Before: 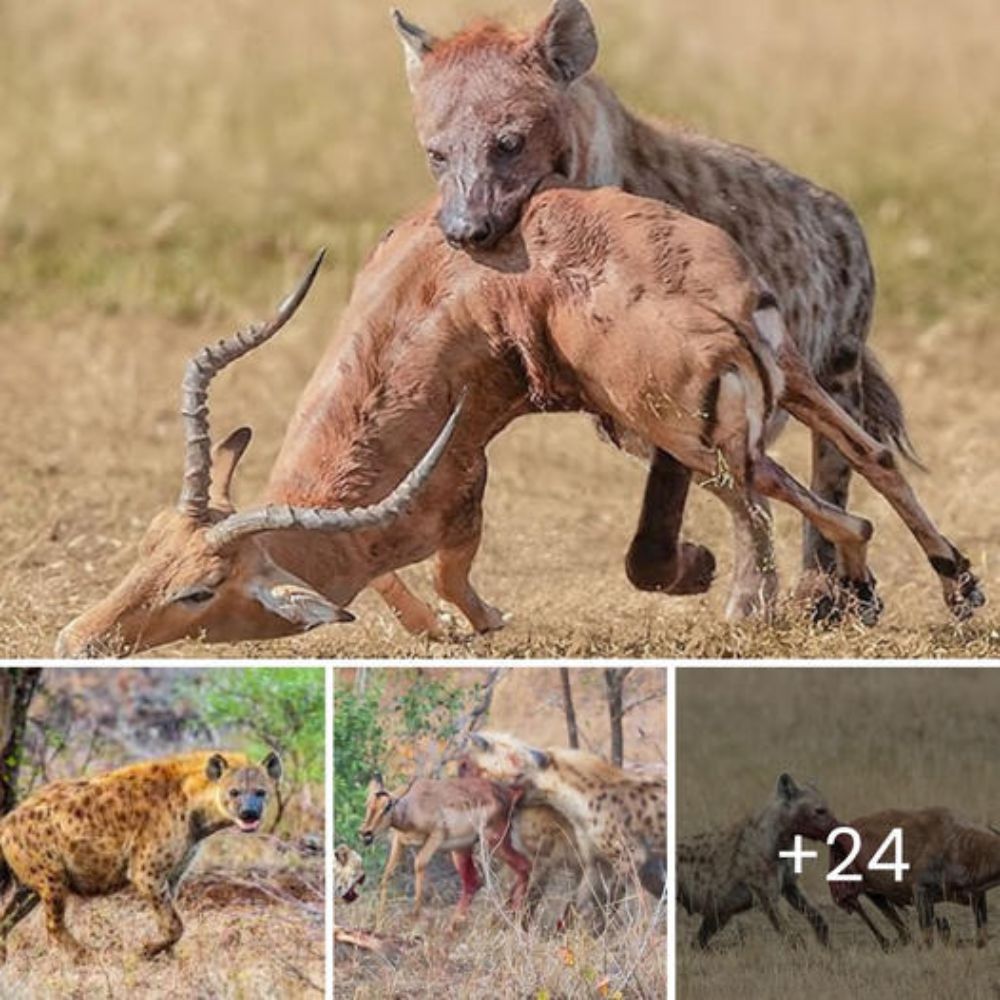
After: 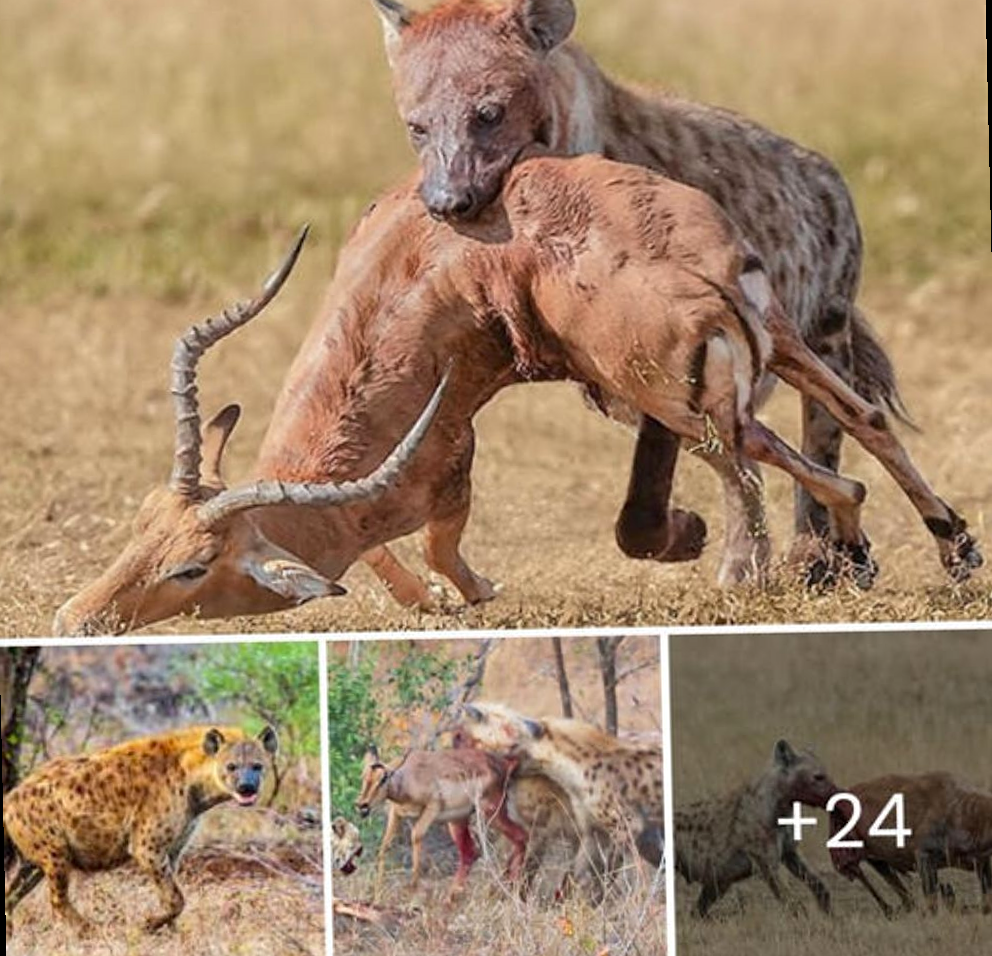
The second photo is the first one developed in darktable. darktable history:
contrast brightness saturation: contrast 0.04, saturation 0.07
sharpen: amount 0.2
rotate and perspective: rotation -1.32°, lens shift (horizontal) -0.031, crop left 0.015, crop right 0.985, crop top 0.047, crop bottom 0.982
